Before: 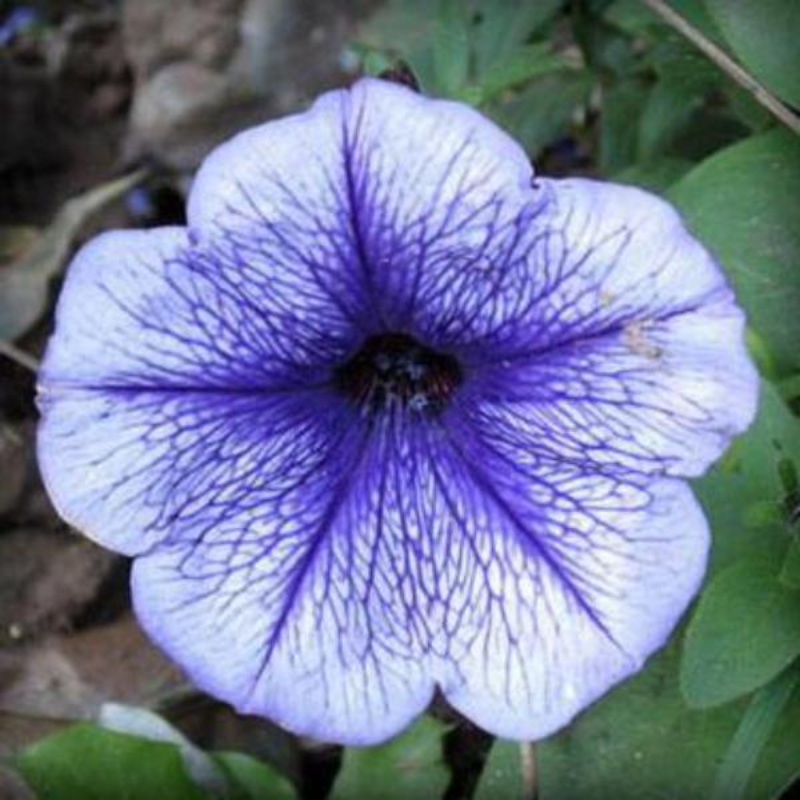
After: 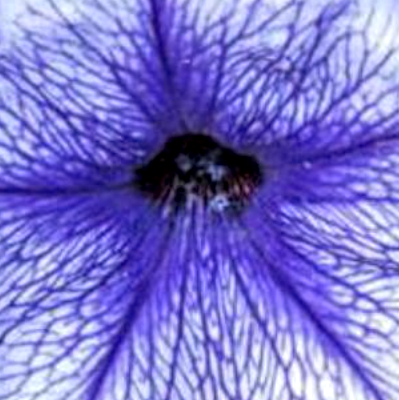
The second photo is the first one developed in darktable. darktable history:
crop: left 25%, top 25%, right 25%, bottom 25%
local contrast: on, module defaults
tone equalizer: -7 EV 0.15 EV, -6 EV 0.6 EV, -5 EV 1.15 EV, -4 EV 1.33 EV, -3 EV 1.15 EV, -2 EV 0.6 EV, -1 EV 0.15 EV, mask exposure compensation -0.5 EV
